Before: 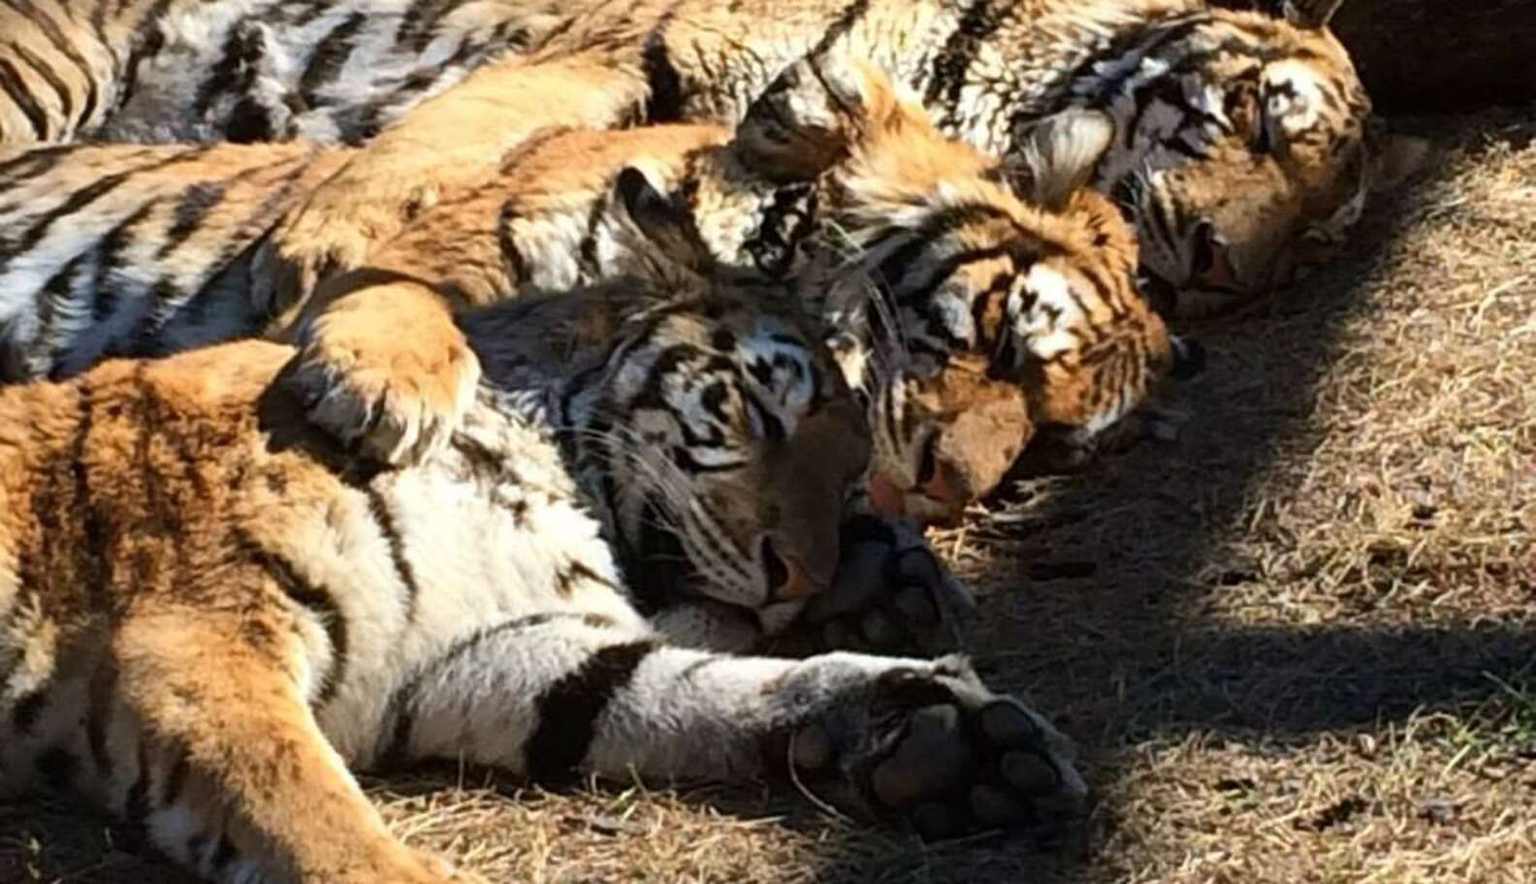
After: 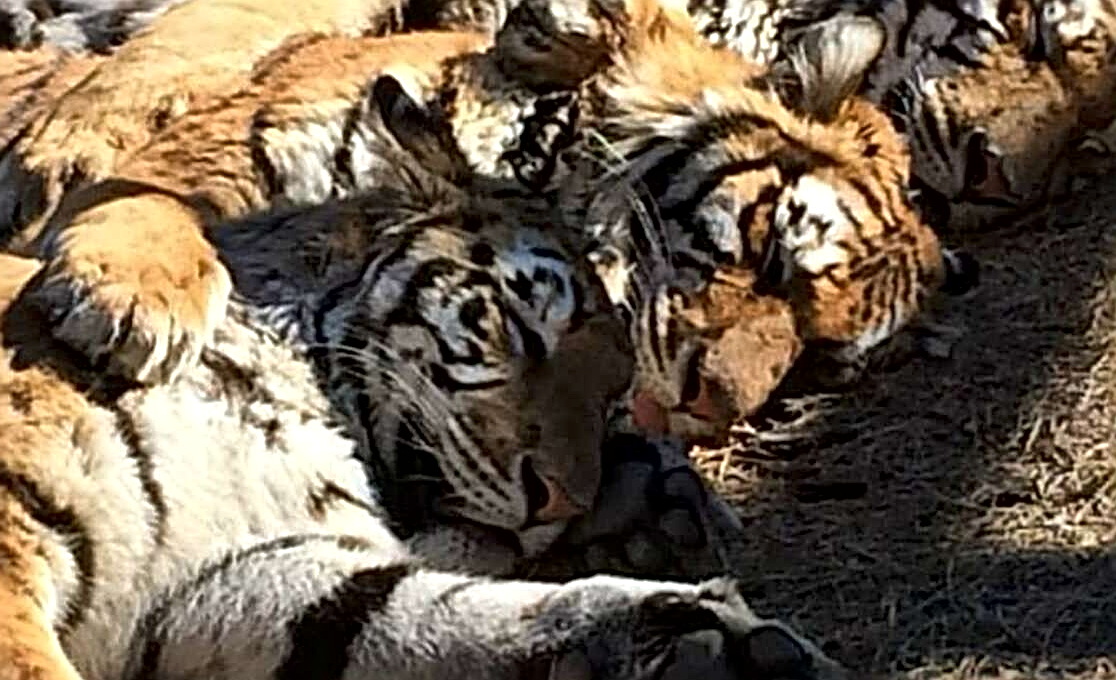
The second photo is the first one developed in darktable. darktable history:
local contrast: mode bilateral grid, contrast 21, coarseness 21, detail 150%, midtone range 0.2
sharpen: radius 2.985, amount 0.756
crop and rotate: left 16.676%, top 10.737%, right 12.86%, bottom 14.633%
